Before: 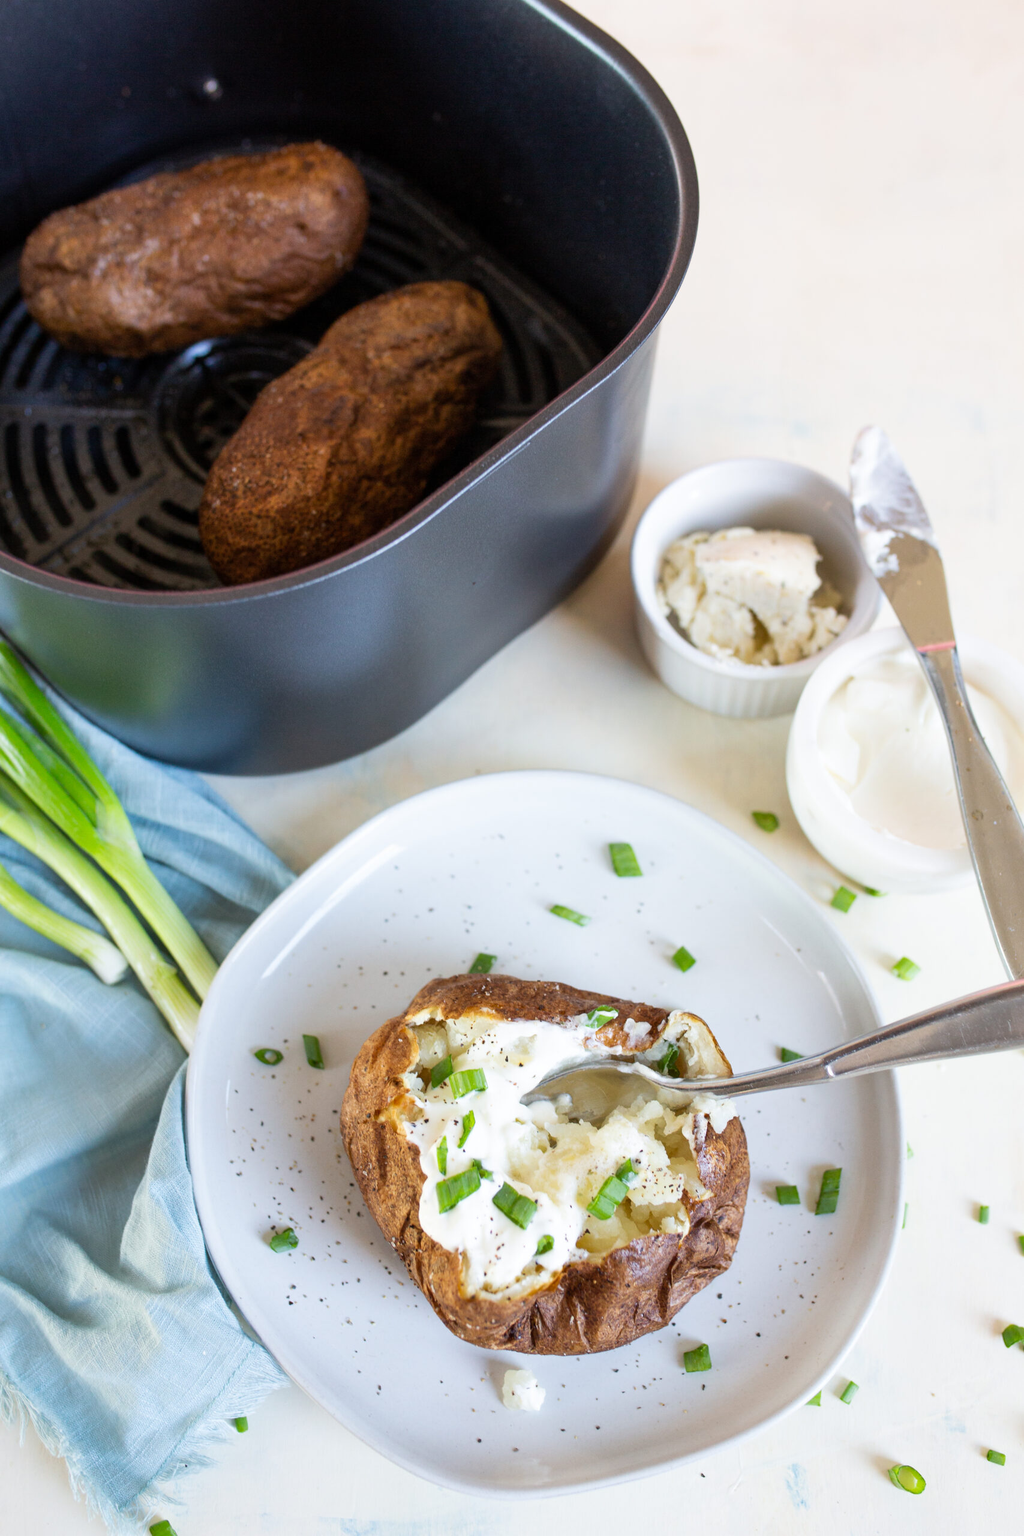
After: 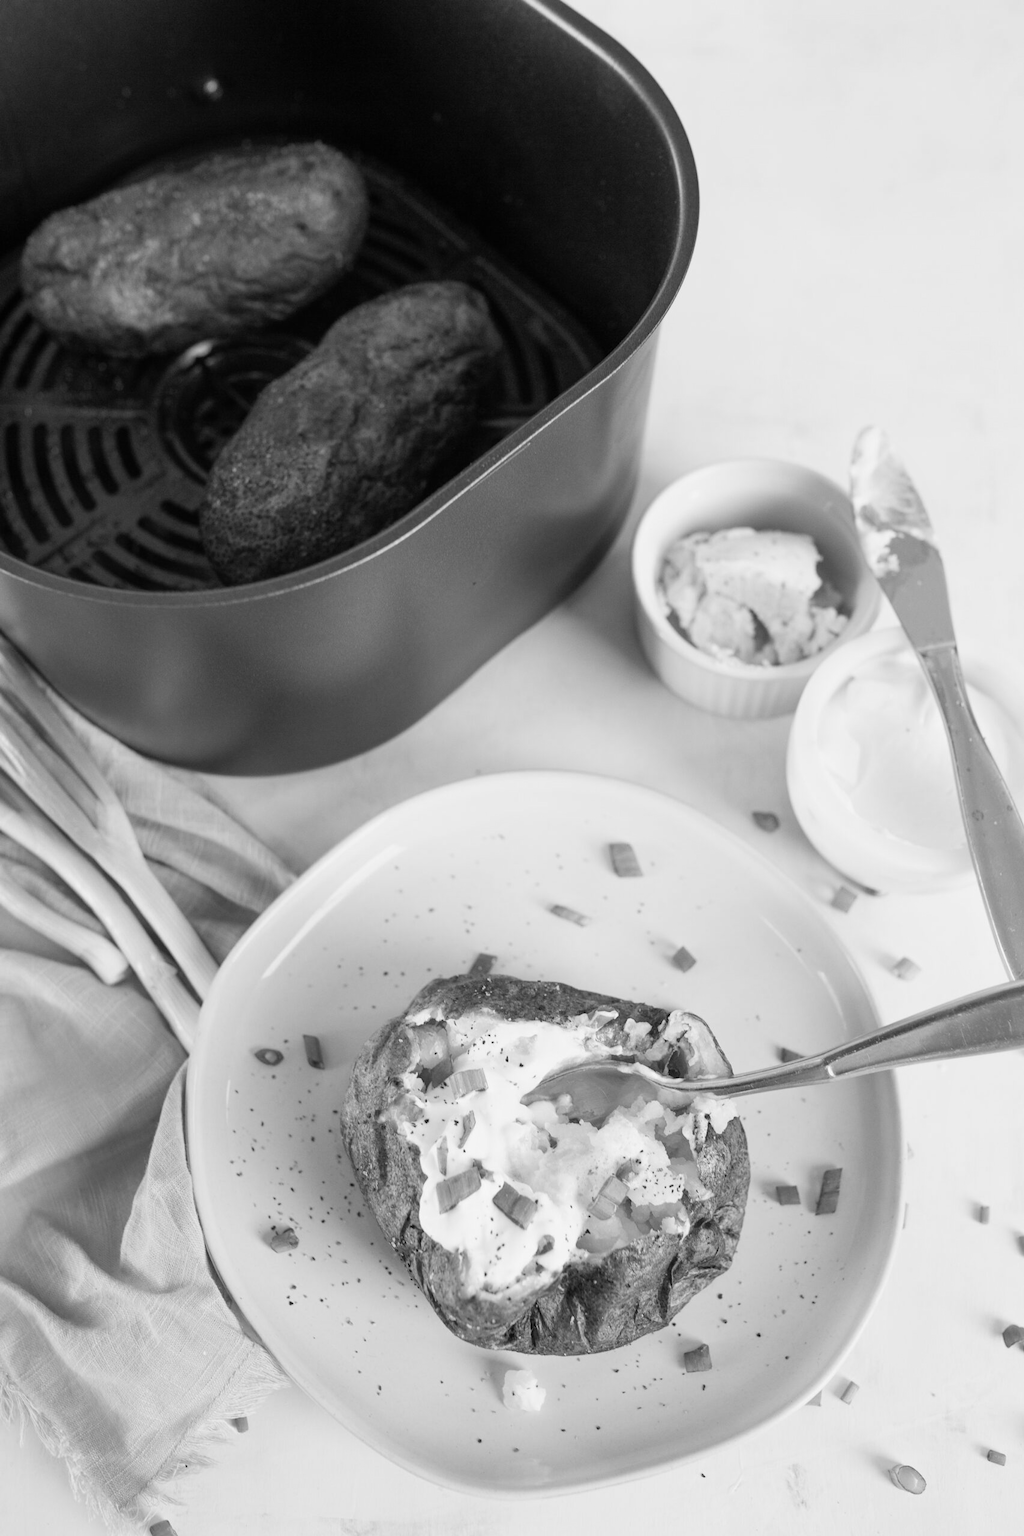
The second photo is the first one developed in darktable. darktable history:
tone equalizer: on, module defaults
monochrome: a -35.87, b 49.73, size 1.7
local contrast: mode bilateral grid, contrast 100, coarseness 100, detail 91%, midtone range 0.2
